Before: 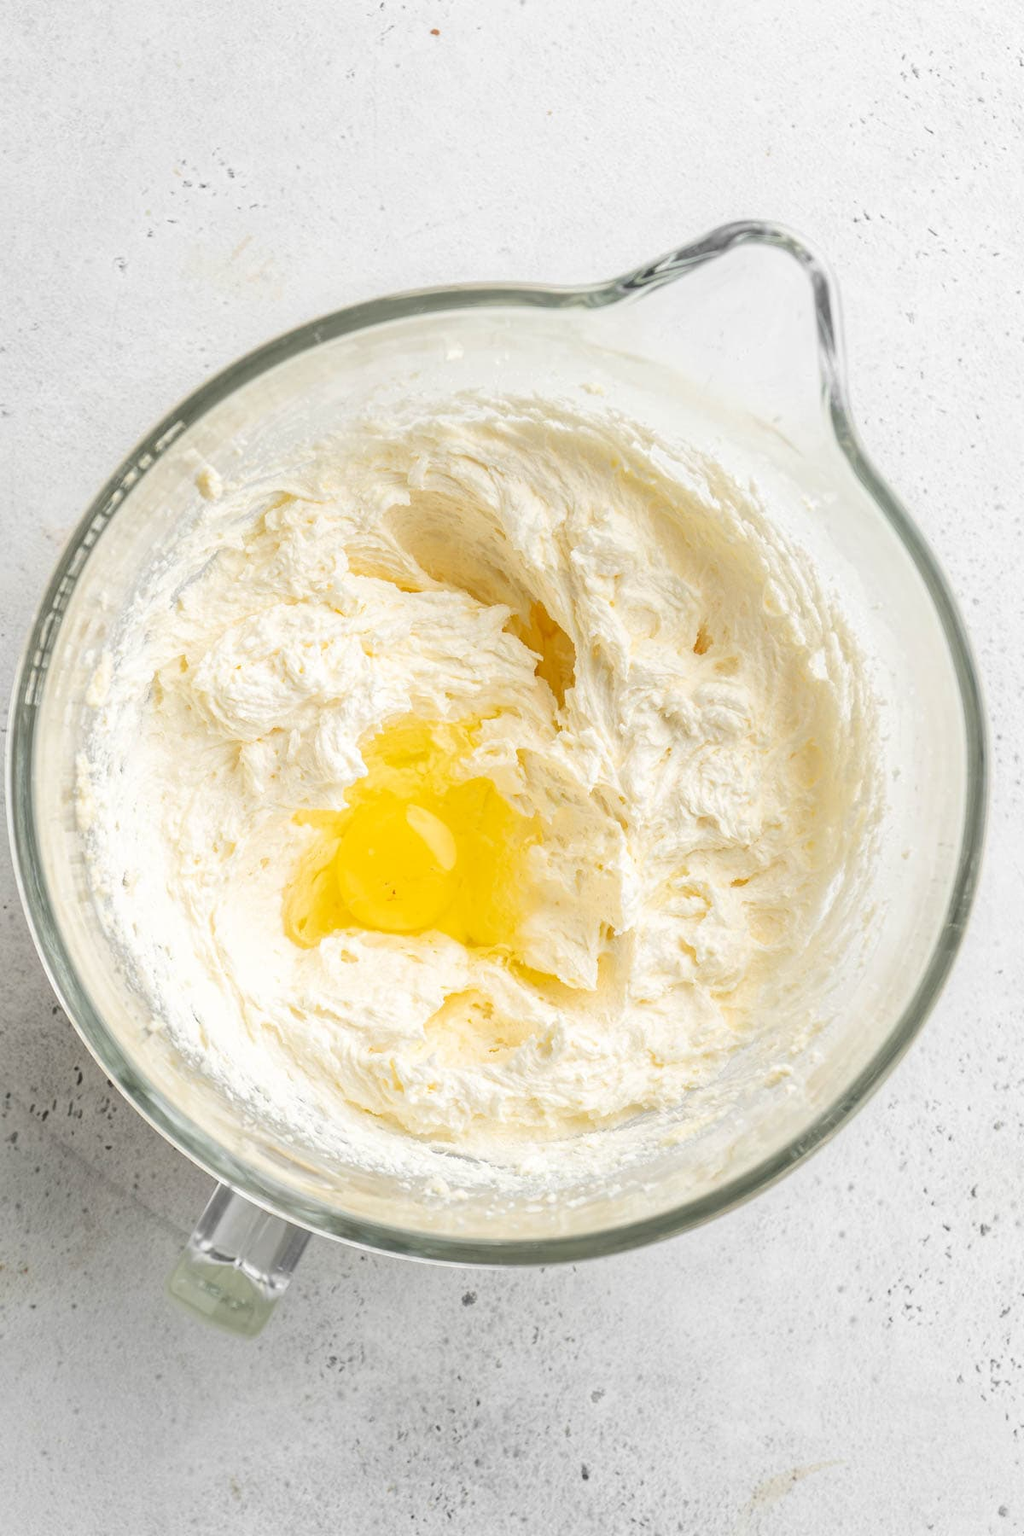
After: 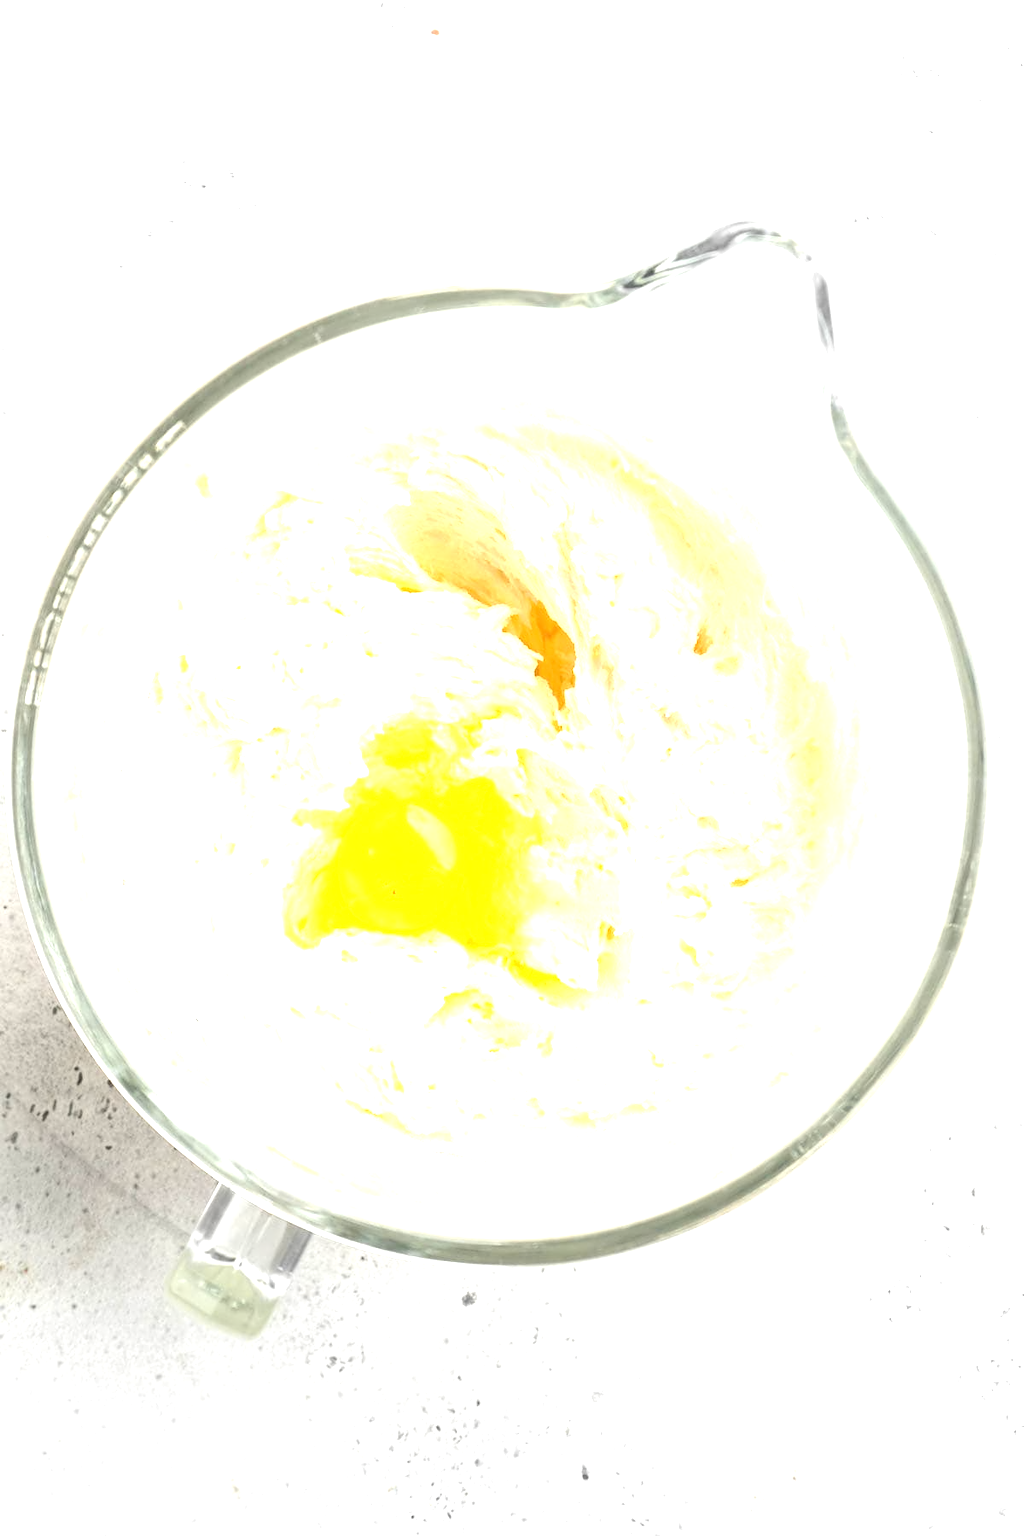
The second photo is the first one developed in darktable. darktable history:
exposure: black level correction 0, exposure 1.2 EV, compensate highlight preservation false
contrast equalizer: octaves 7, y [[0.5 ×6], [0.5 ×6], [0.5 ×6], [0, 0.033, 0.067, 0.1, 0.133, 0.167], [0, 0.05, 0.1, 0.15, 0.2, 0.25]], mix 0.161
